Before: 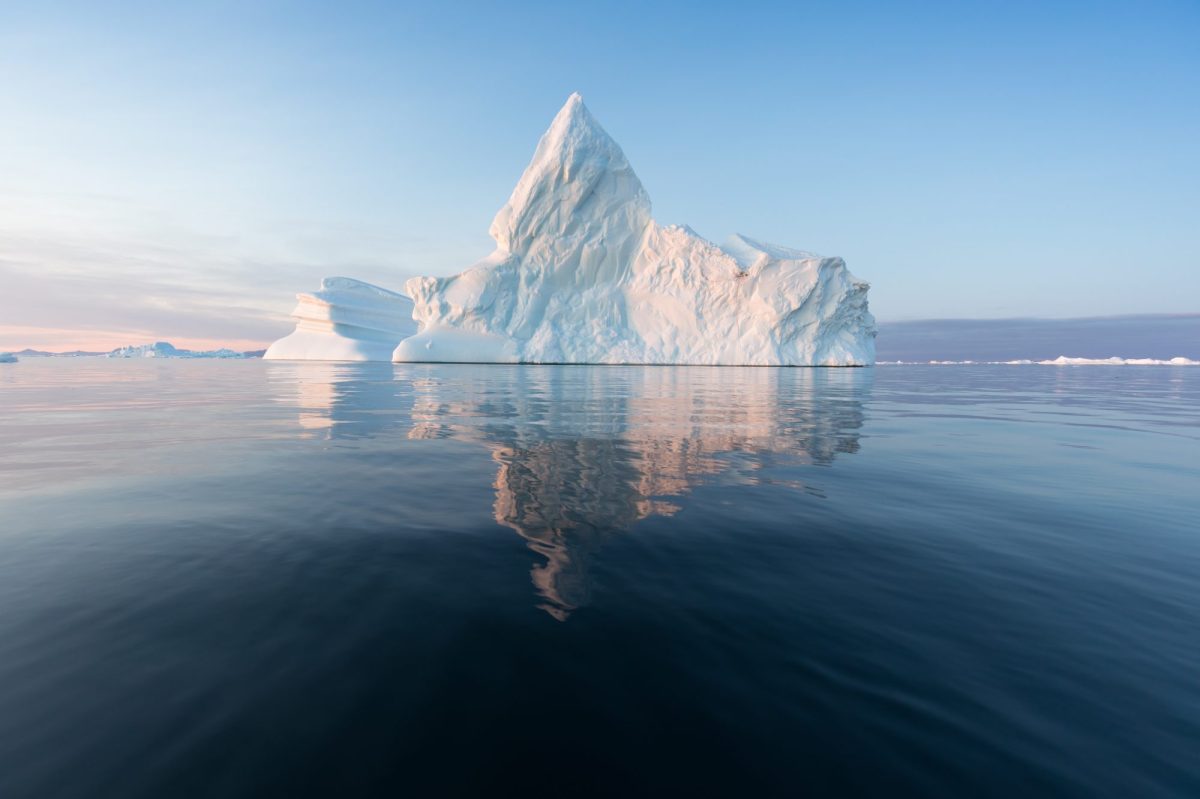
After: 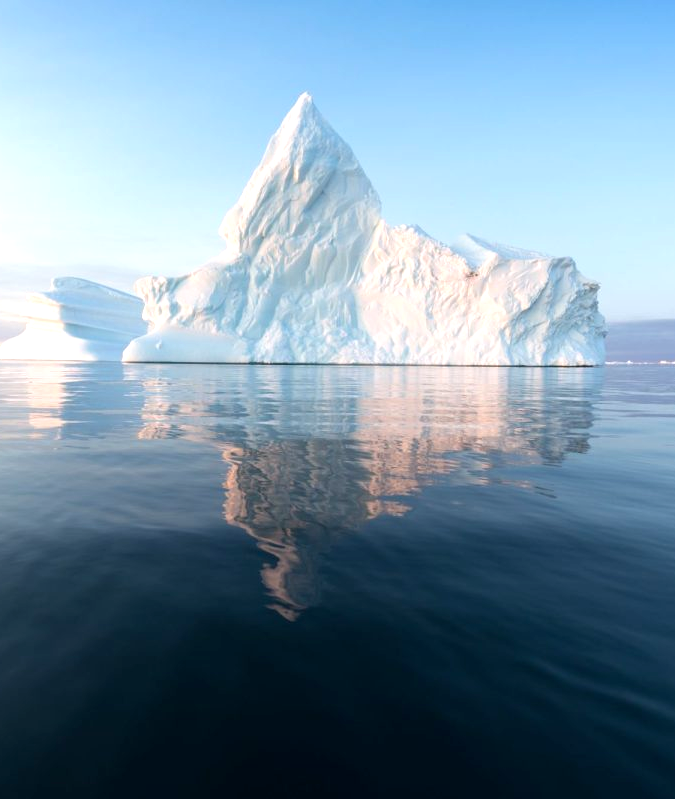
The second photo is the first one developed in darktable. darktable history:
exposure: black level correction 0.001, exposure 0.5 EV, compensate exposure bias true, compensate highlight preservation false
crop and rotate: left 22.516%, right 21.234%
